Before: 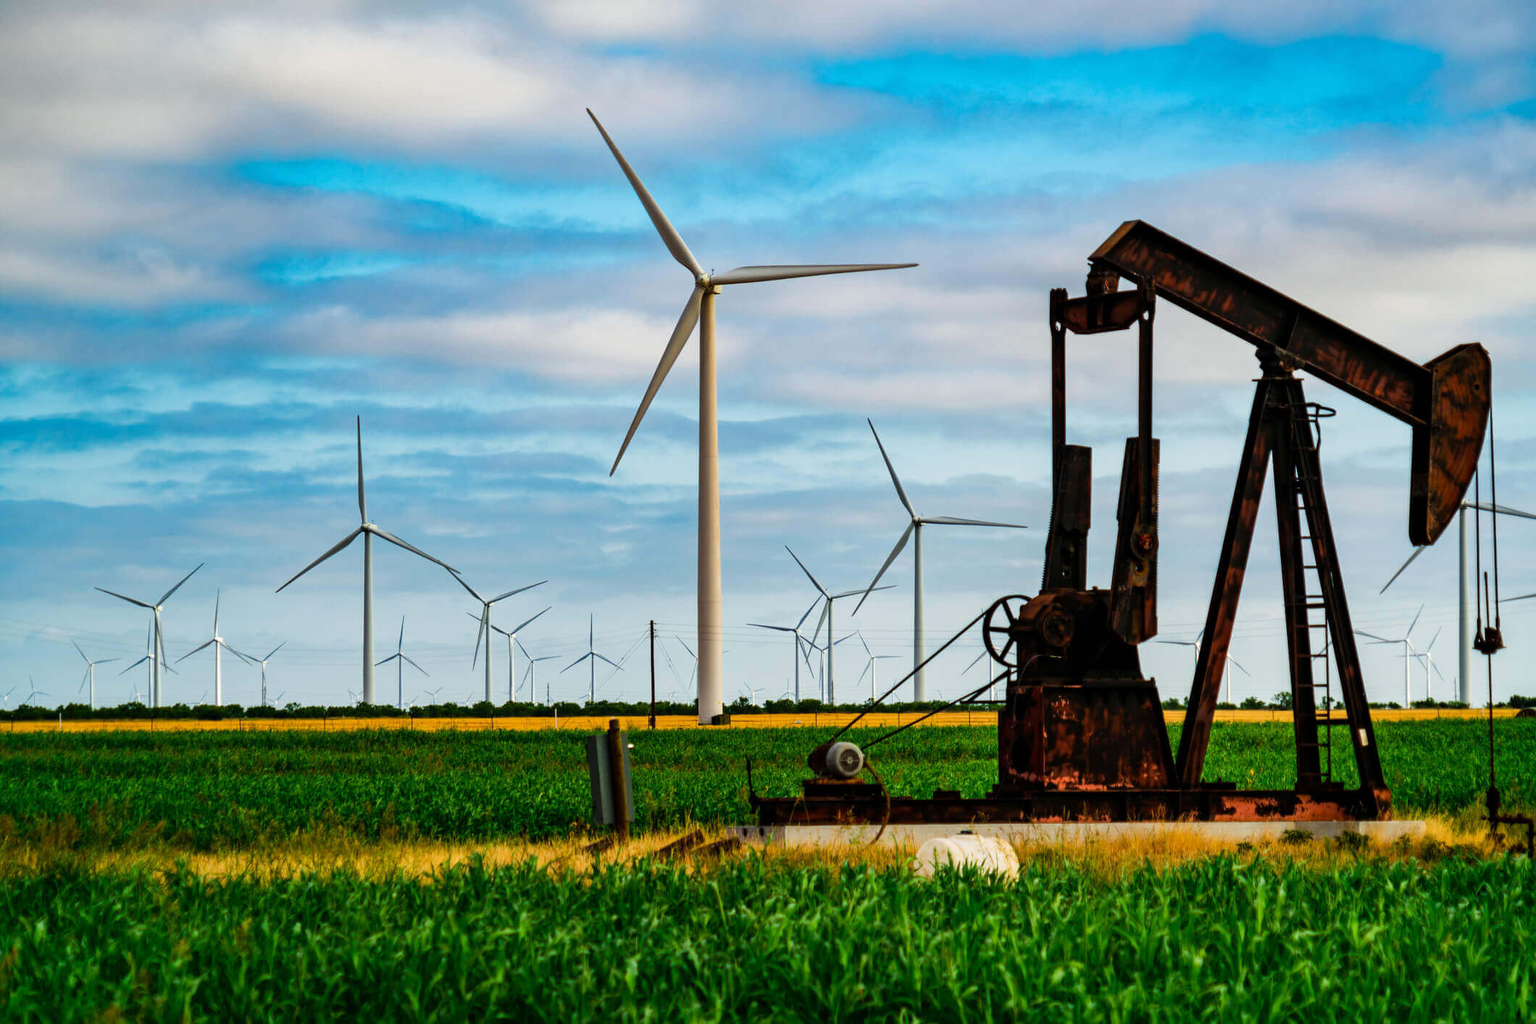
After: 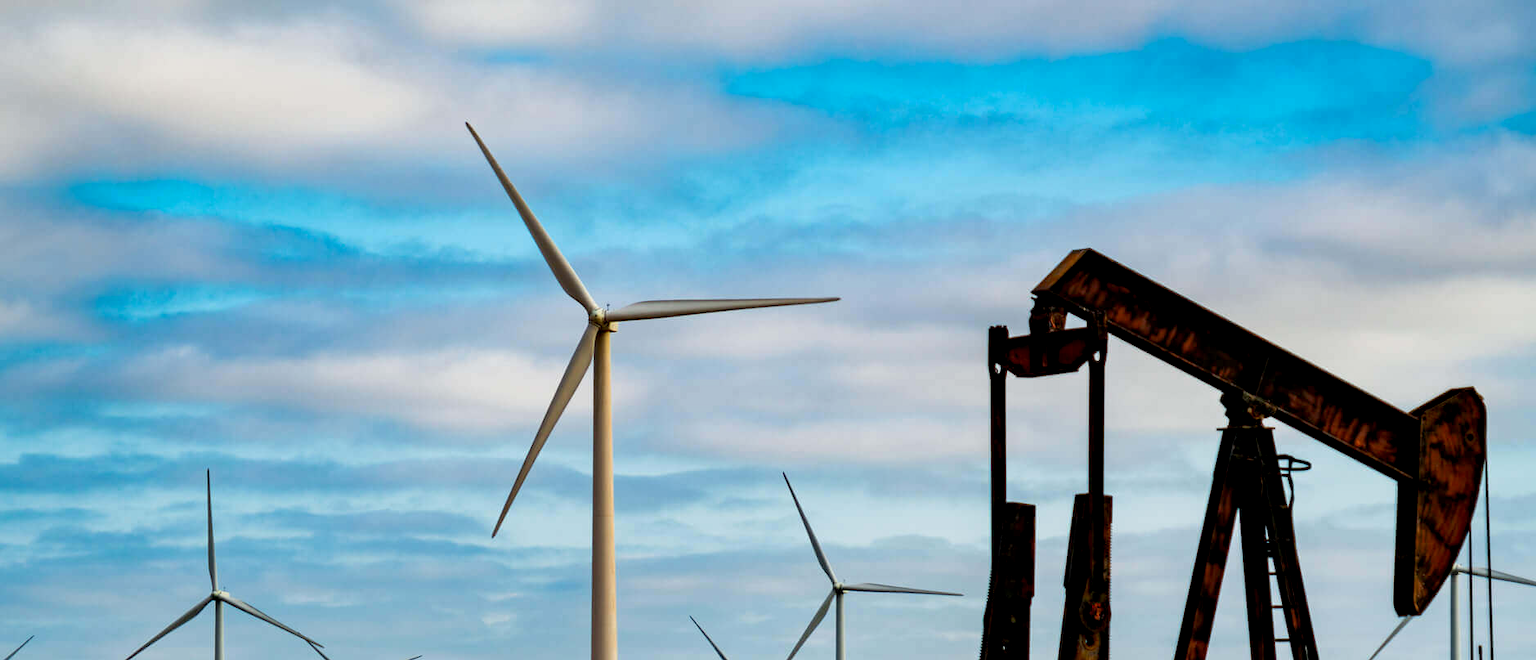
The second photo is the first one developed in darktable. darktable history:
crop and rotate: left 11.353%, bottom 42.801%
exposure: black level correction 0.006, compensate highlight preservation false
